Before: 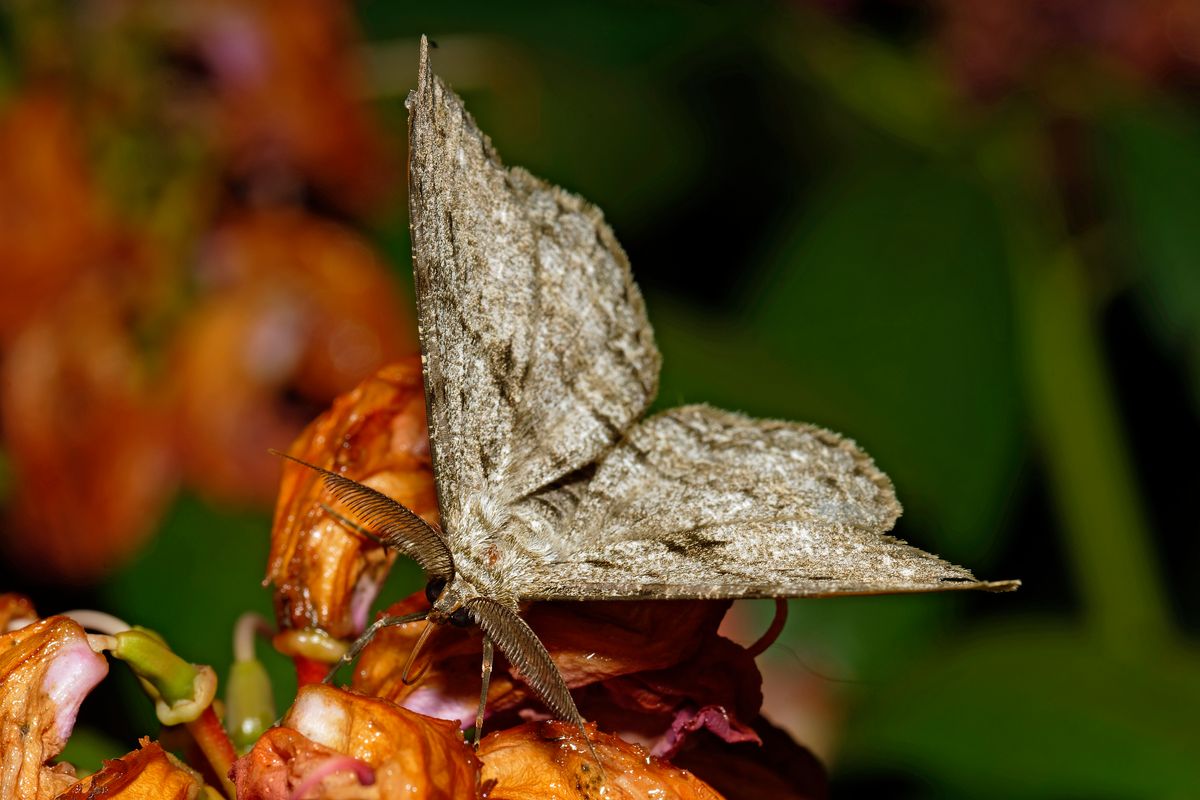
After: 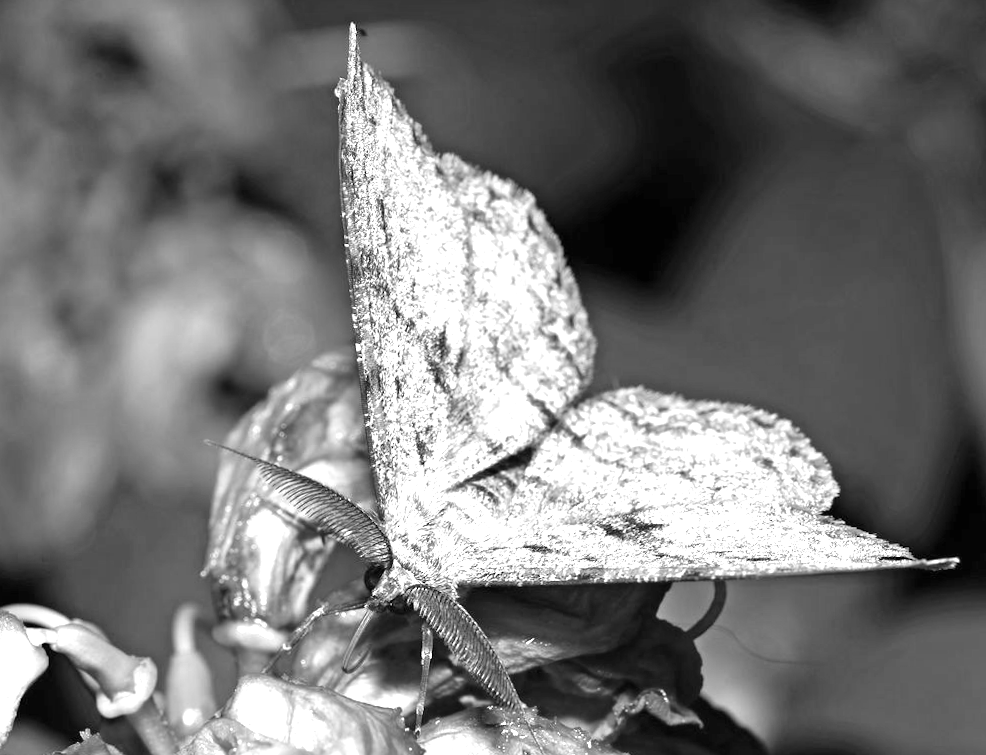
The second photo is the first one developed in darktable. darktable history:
color zones: curves: ch1 [(0, -0.014) (0.143, -0.013) (0.286, -0.013) (0.429, -0.016) (0.571, -0.019) (0.714, -0.015) (0.857, 0.002) (1, -0.014)]
exposure: black level correction 0, exposure 1.5 EV, compensate exposure bias true, compensate highlight preservation false
tone equalizer: on, module defaults
crop and rotate: angle 1°, left 4.281%, top 0.642%, right 11.383%, bottom 2.486%
